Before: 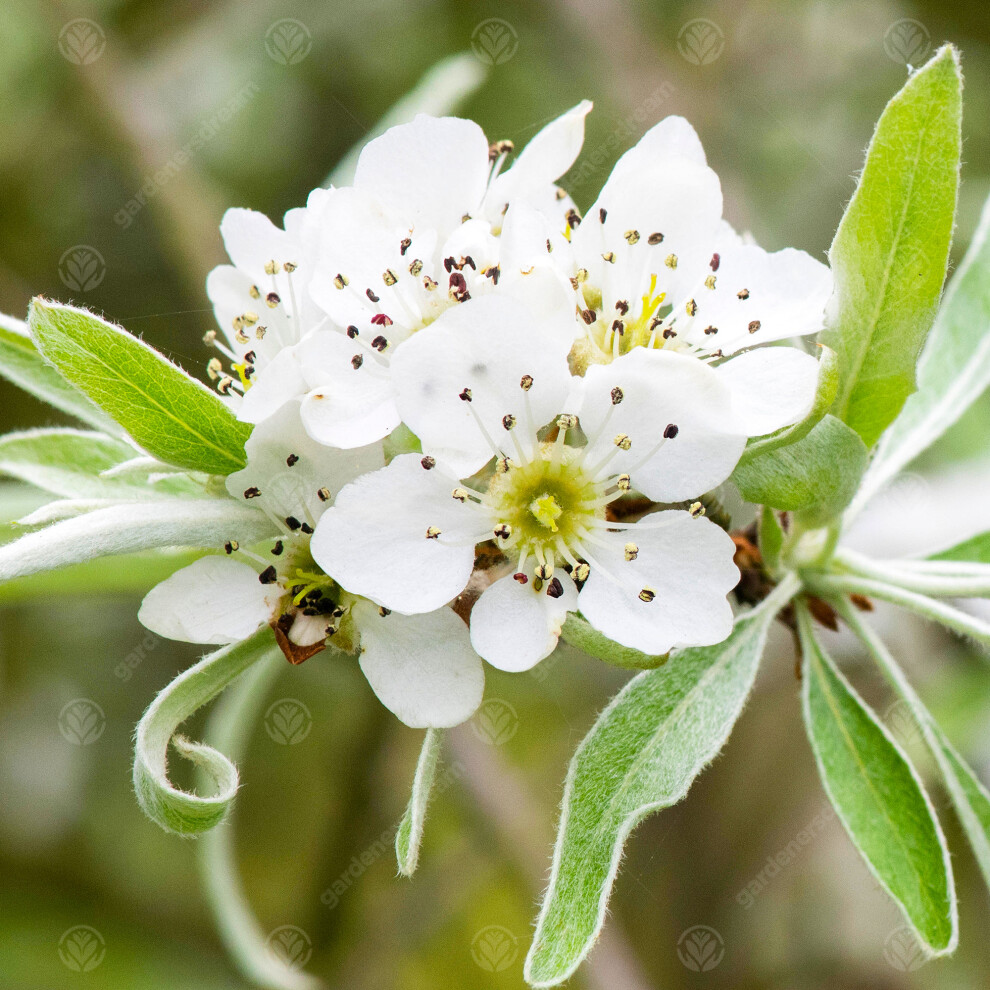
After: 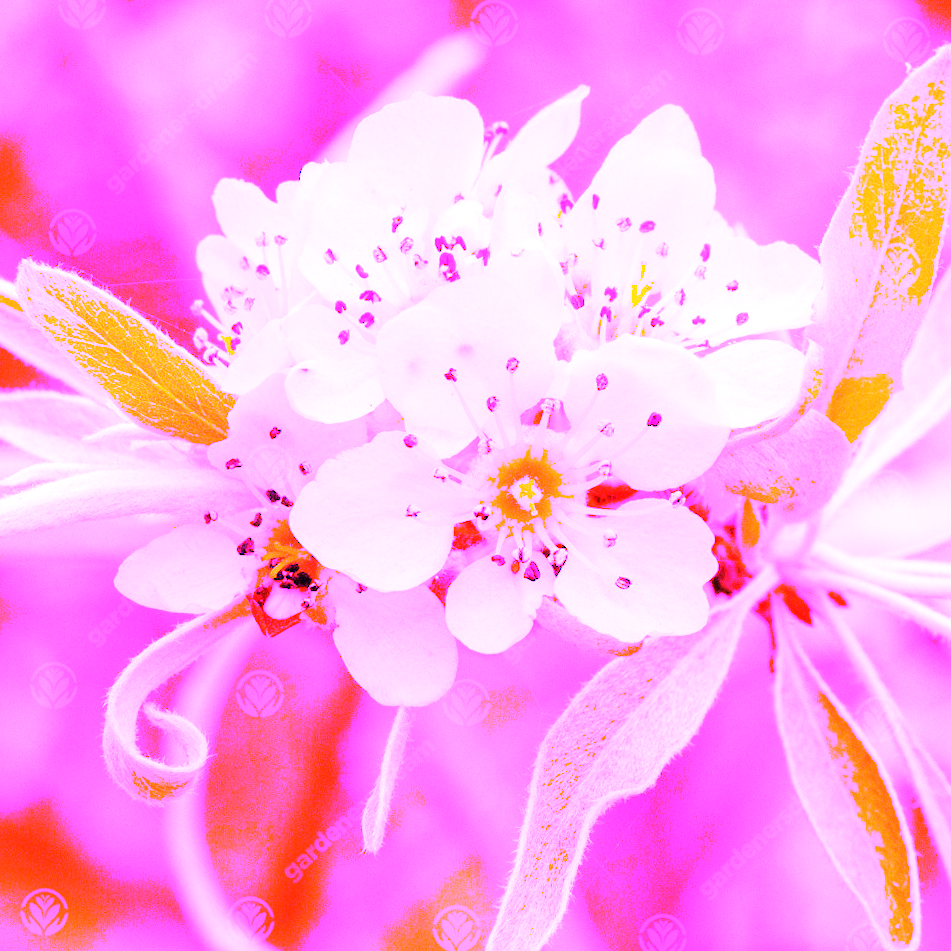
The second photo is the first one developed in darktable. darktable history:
crop and rotate: angle -2.38°
exposure: compensate highlight preservation false
white balance: red 8, blue 8
